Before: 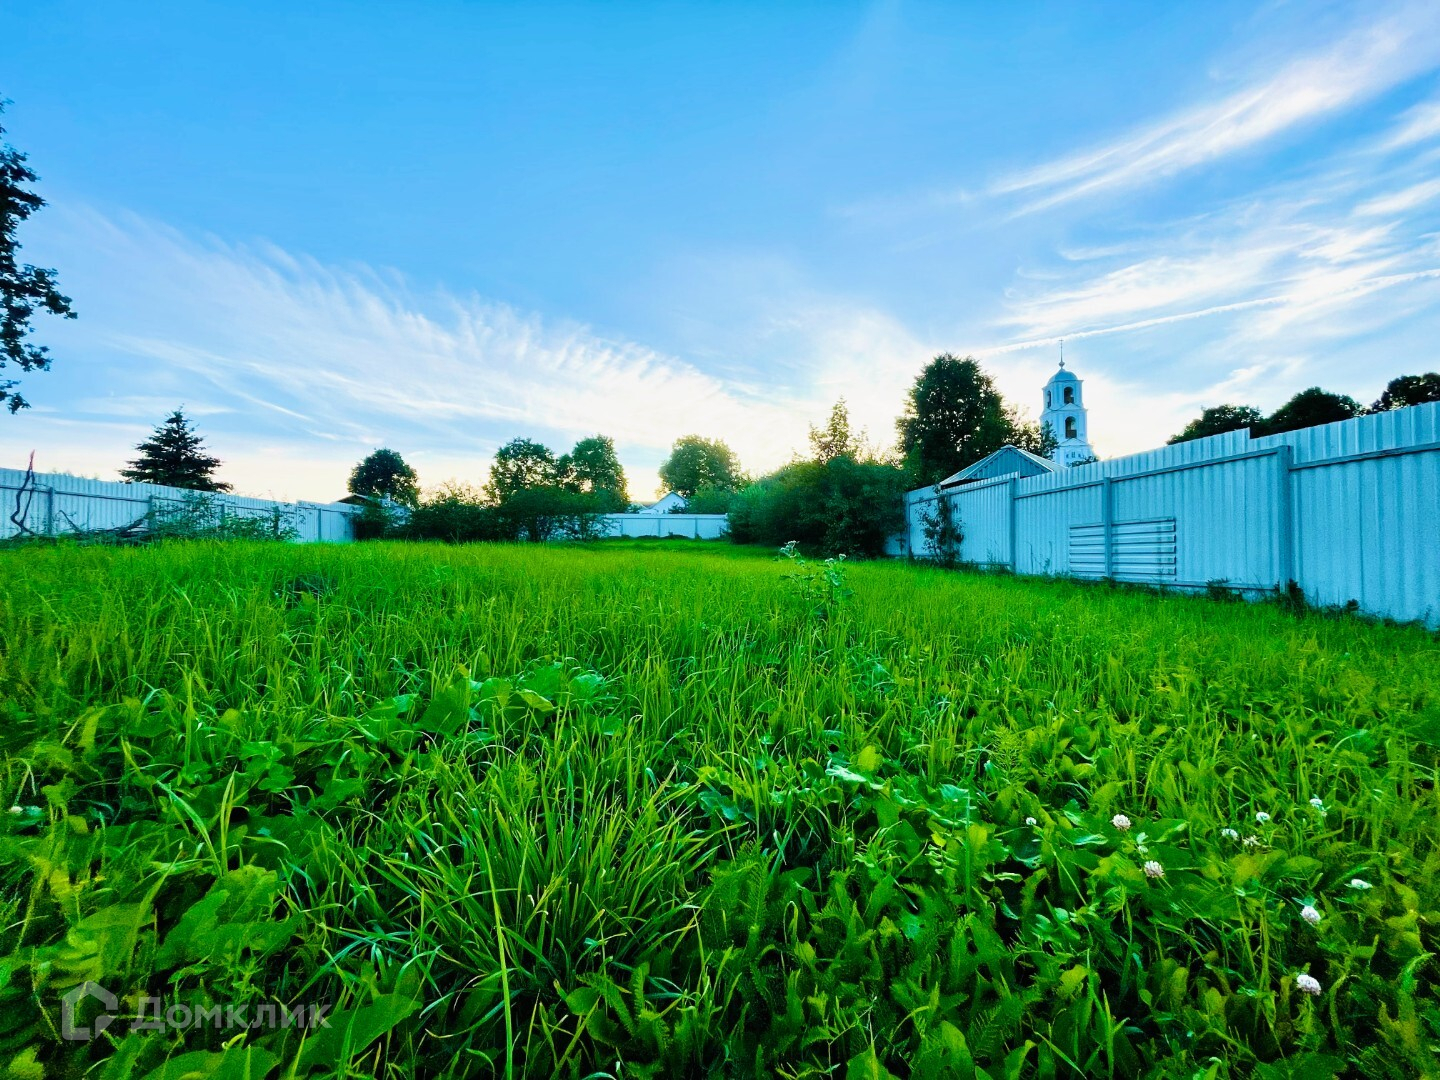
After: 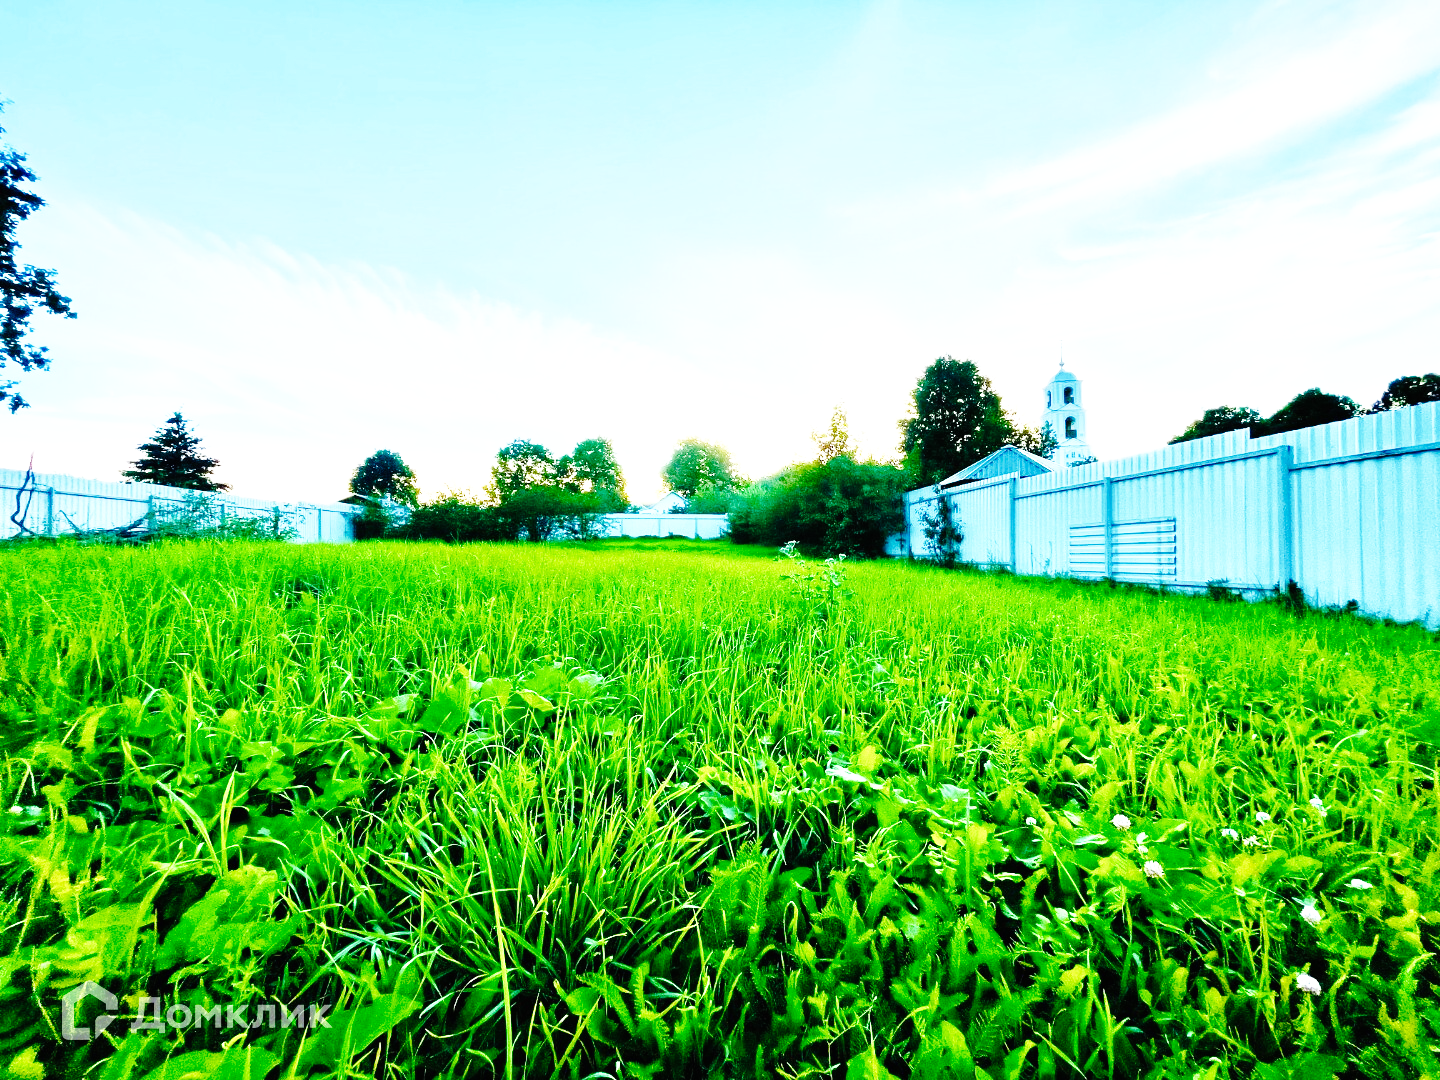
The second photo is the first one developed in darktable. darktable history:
exposure: exposure 0.6 EV, compensate highlight preservation false
shadows and highlights: shadows 25, highlights -25
base curve: curves: ch0 [(0, 0) (0, 0) (0.002, 0.001) (0.008, 0.003) (0.019, 0.011) (0.037, 0.037) (0.064, 0.11) (0.102, 0.232) (0.152, 0.379) (0.216, 0.524) (0.296, 0.665) (0.394, 0.789) (0.512, 0.881) (0.651, 0.945) (0.813, 0.986) (1, 1)], preserve colors none
